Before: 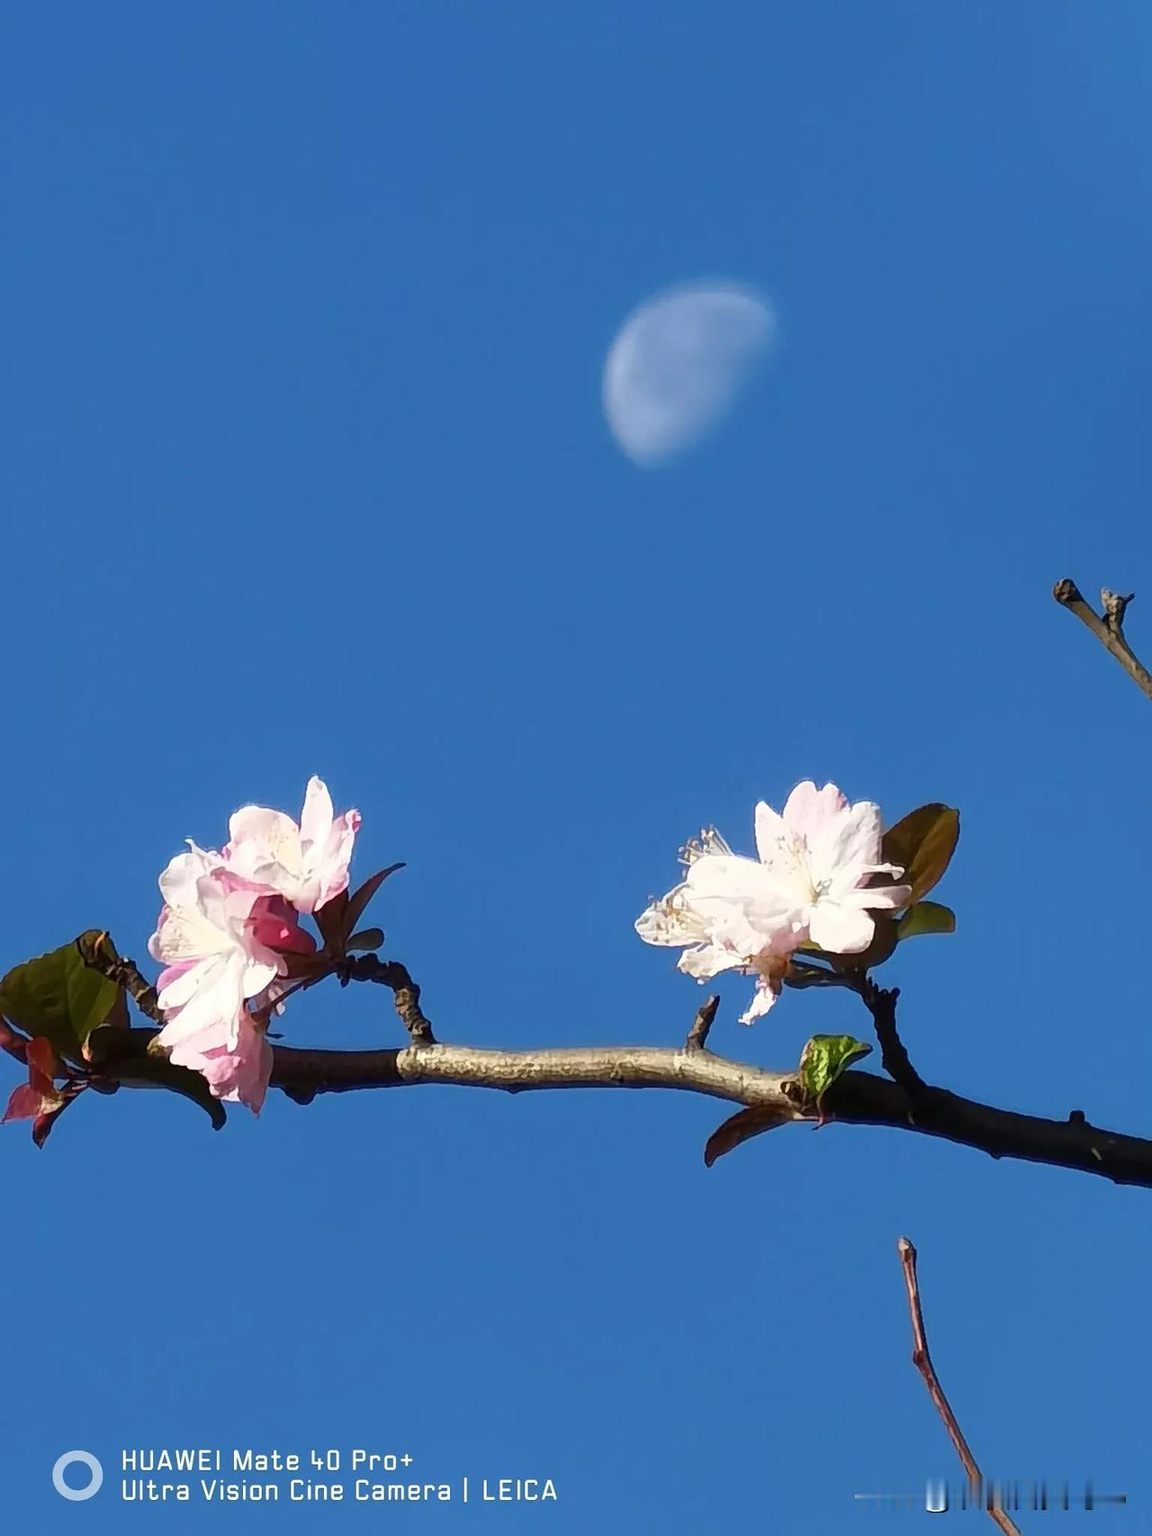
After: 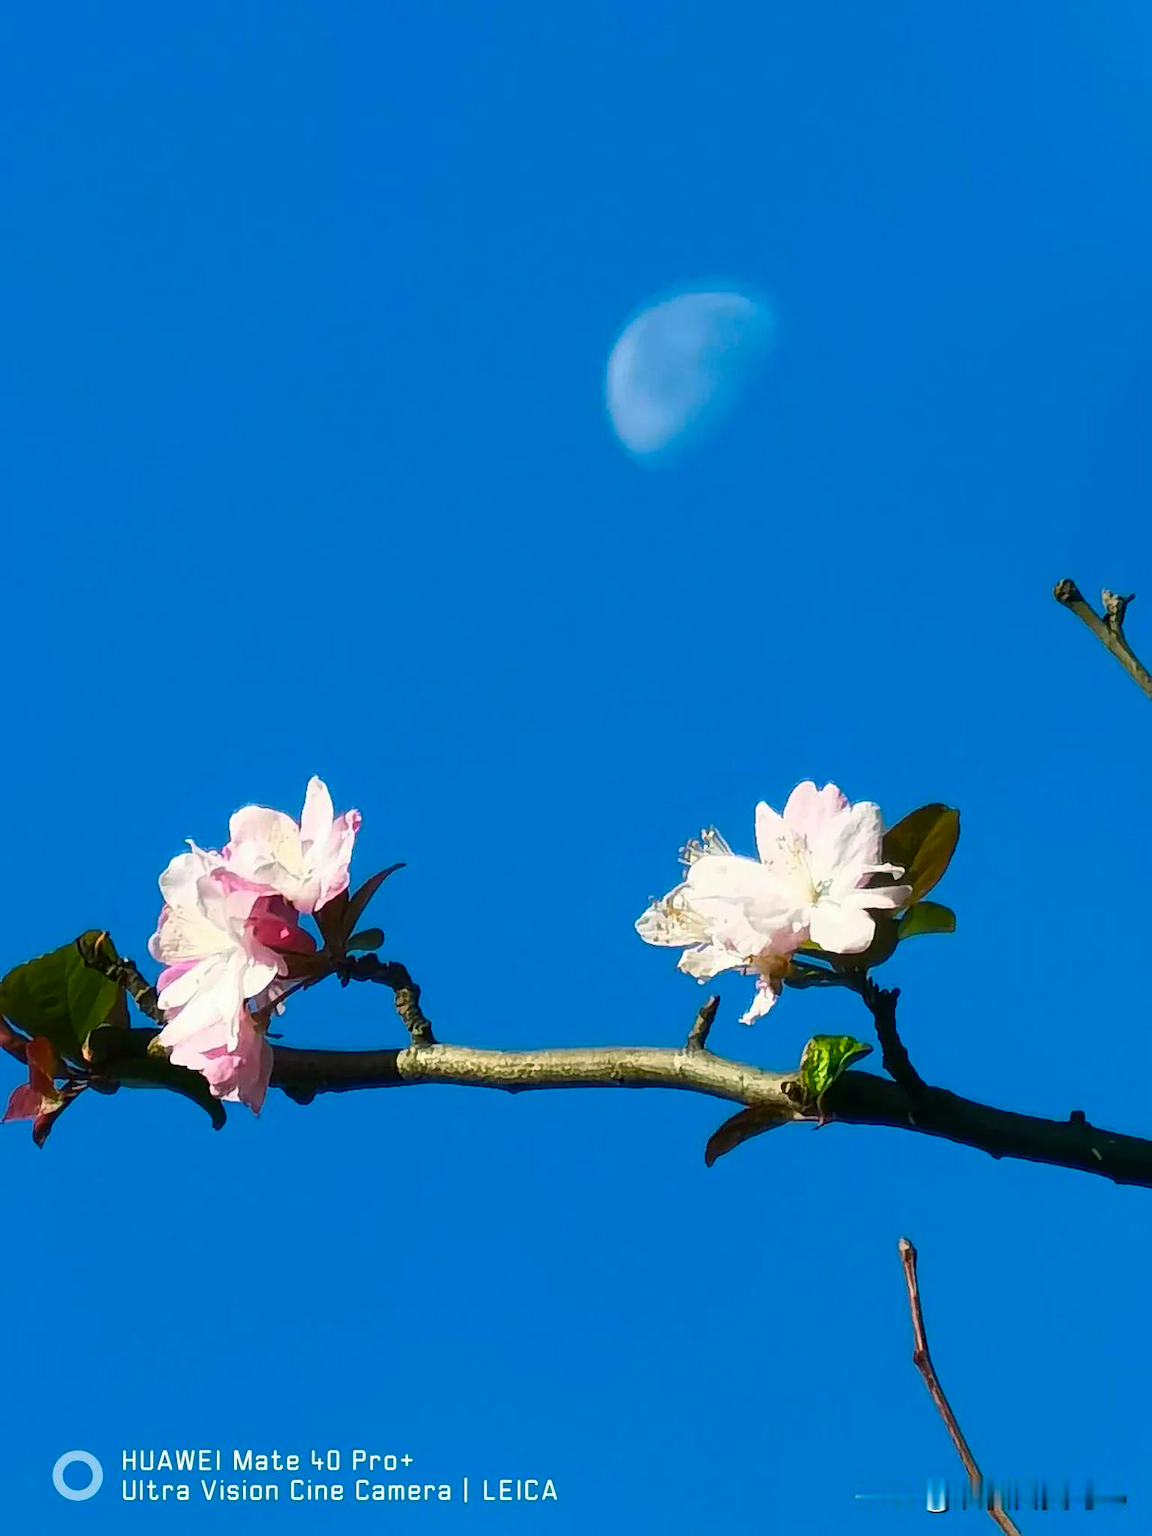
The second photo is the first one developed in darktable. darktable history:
color balance rgb: shadows lift › luminance -20.054%, power › chroma 2.139%, power › hue 168.51°, linear chroma grading › global chroma 14.608%, perceptual saturation grading › global saturation 0.107%, global vibrance 41.265%
